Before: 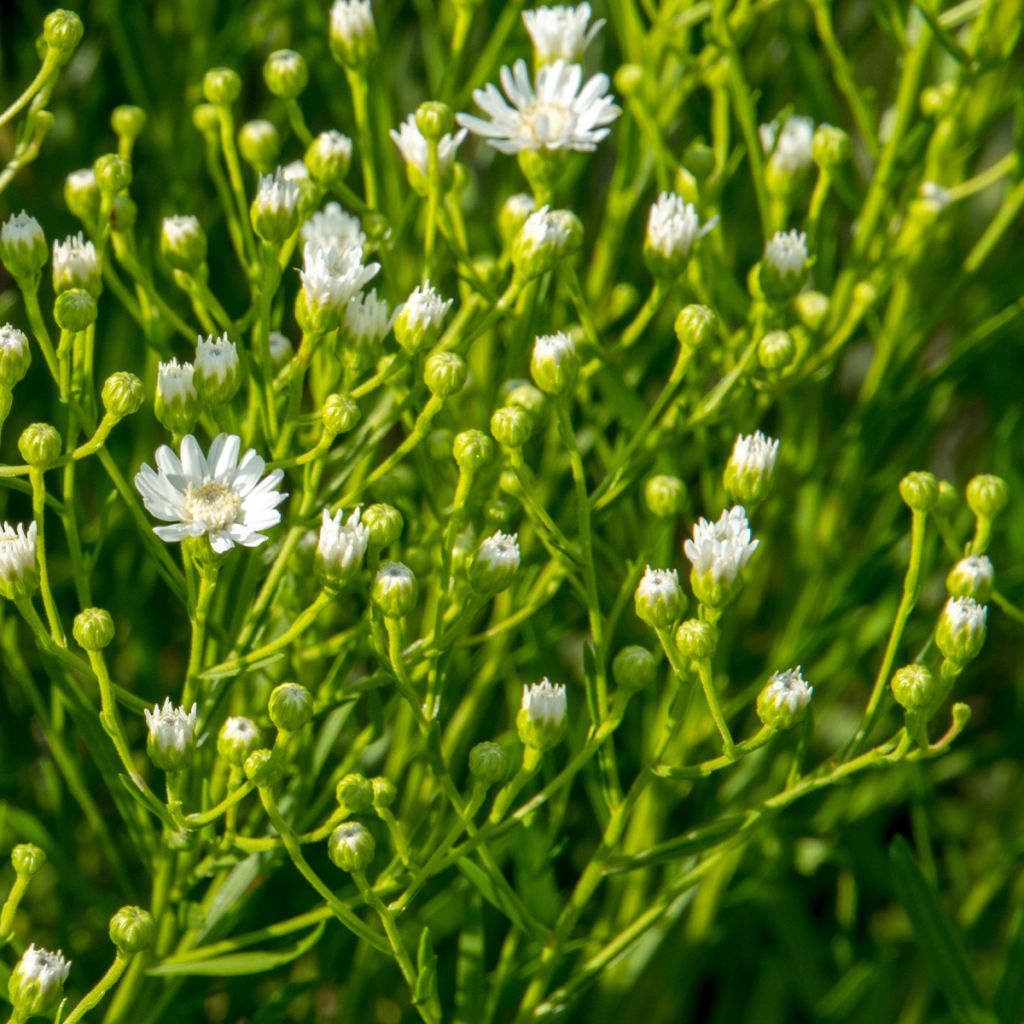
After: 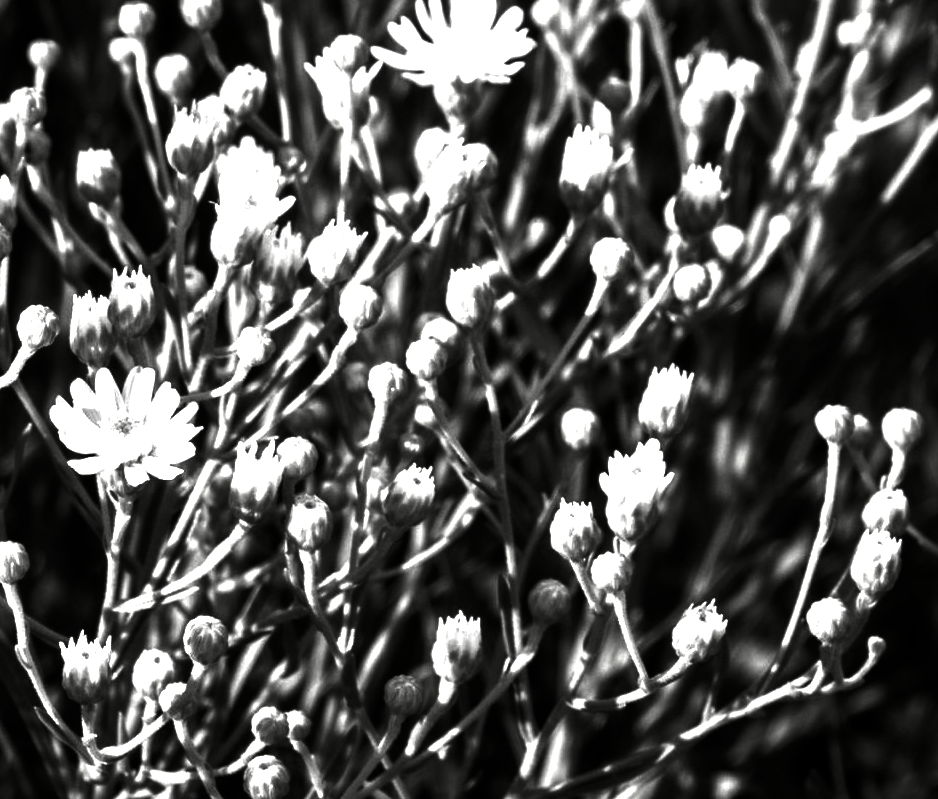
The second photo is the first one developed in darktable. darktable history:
contrast brightness saturation: contrast 0.015, brightness -0.996, saturation -0.989
exposure: exposure 0.667 EV, compensate exposure bias true, compensate highlight preservation false
crop: left 8.324%, top 6.602%, bottom 15.343%
color balance rgb: perceptual saturation grading › global saturation 1.596%, perceptual saturation grading › highlights -2.057%, perceptual saturation grading › mid-tones 3.933%, perceptual saturation grading › shadows 6.901%, perceptual brilliance grading › global brilliance -5.099%, perceptual brilliance grading › highlights 24.14%, perceptual brilliance grading › mid-tones 6.885%, perceptual brilliance grading › shadows -4.649%, global vibrance 32.813%
